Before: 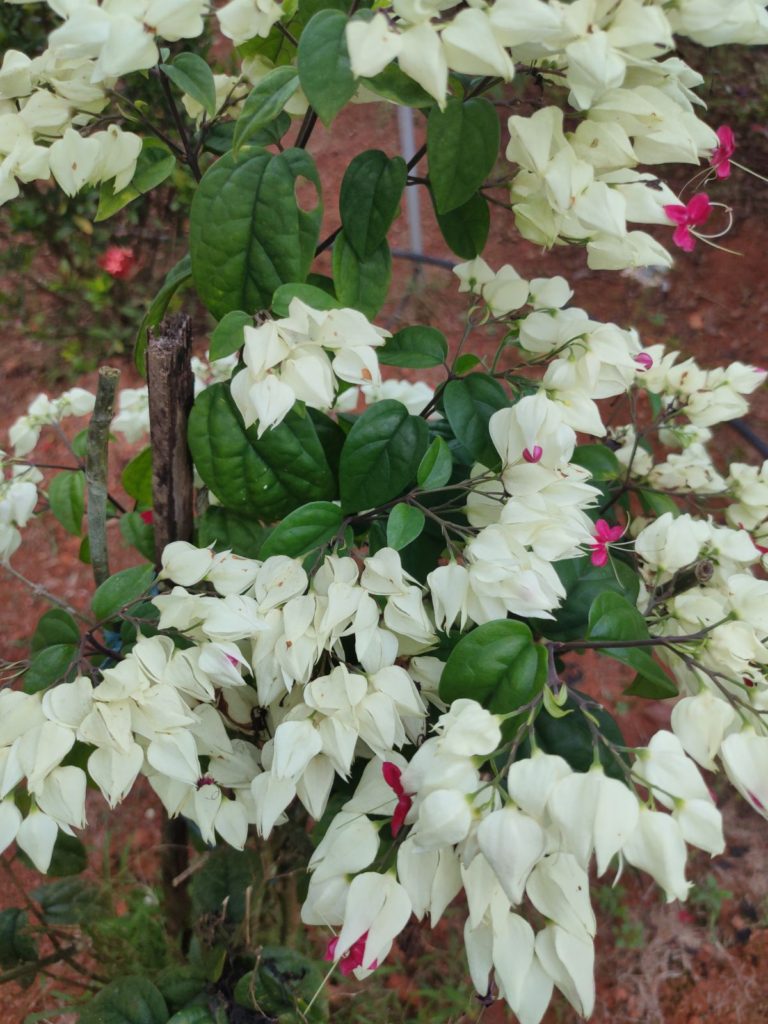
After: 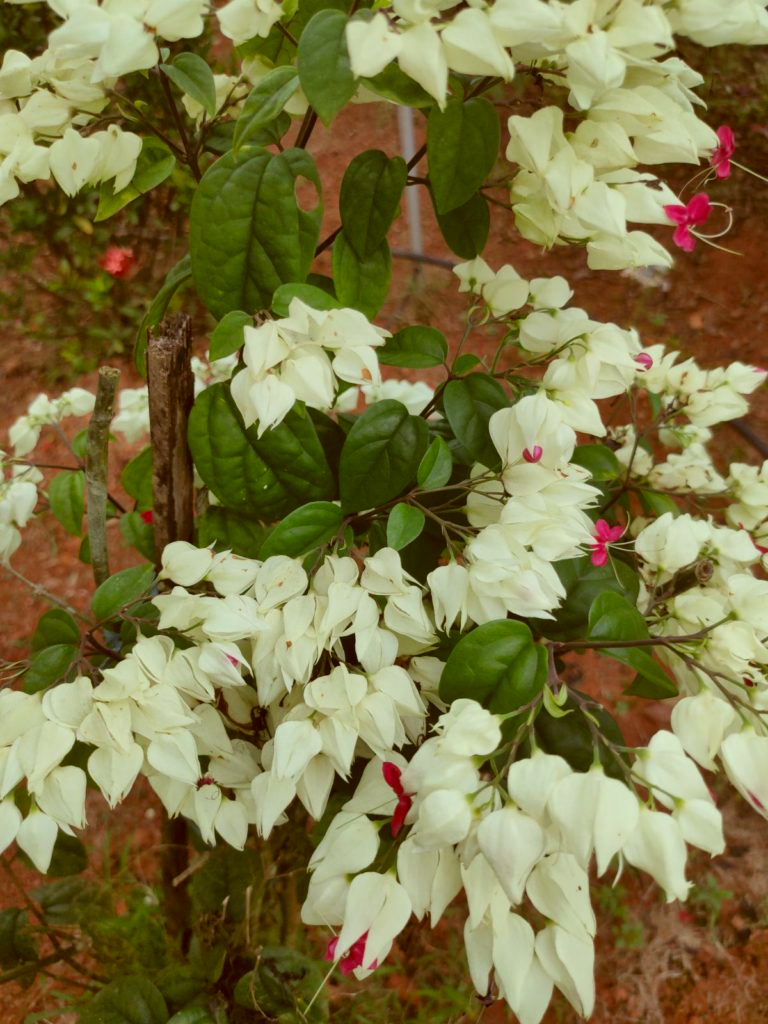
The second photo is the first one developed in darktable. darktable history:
color correction: highlights a* -5.37, highlights b* 9.8, shadows a* 9.8, shadows b* 24.23
